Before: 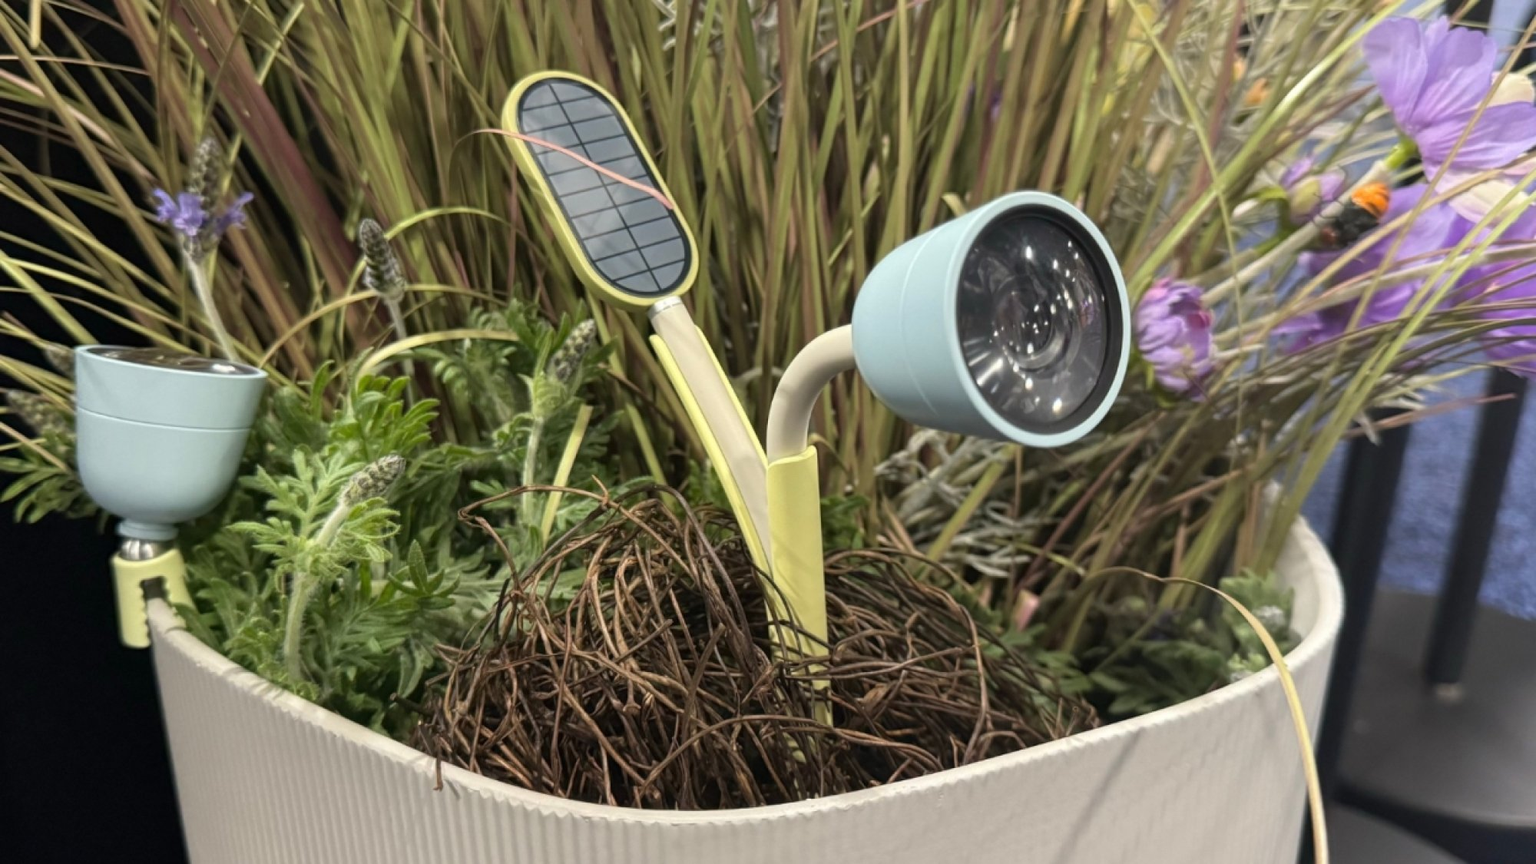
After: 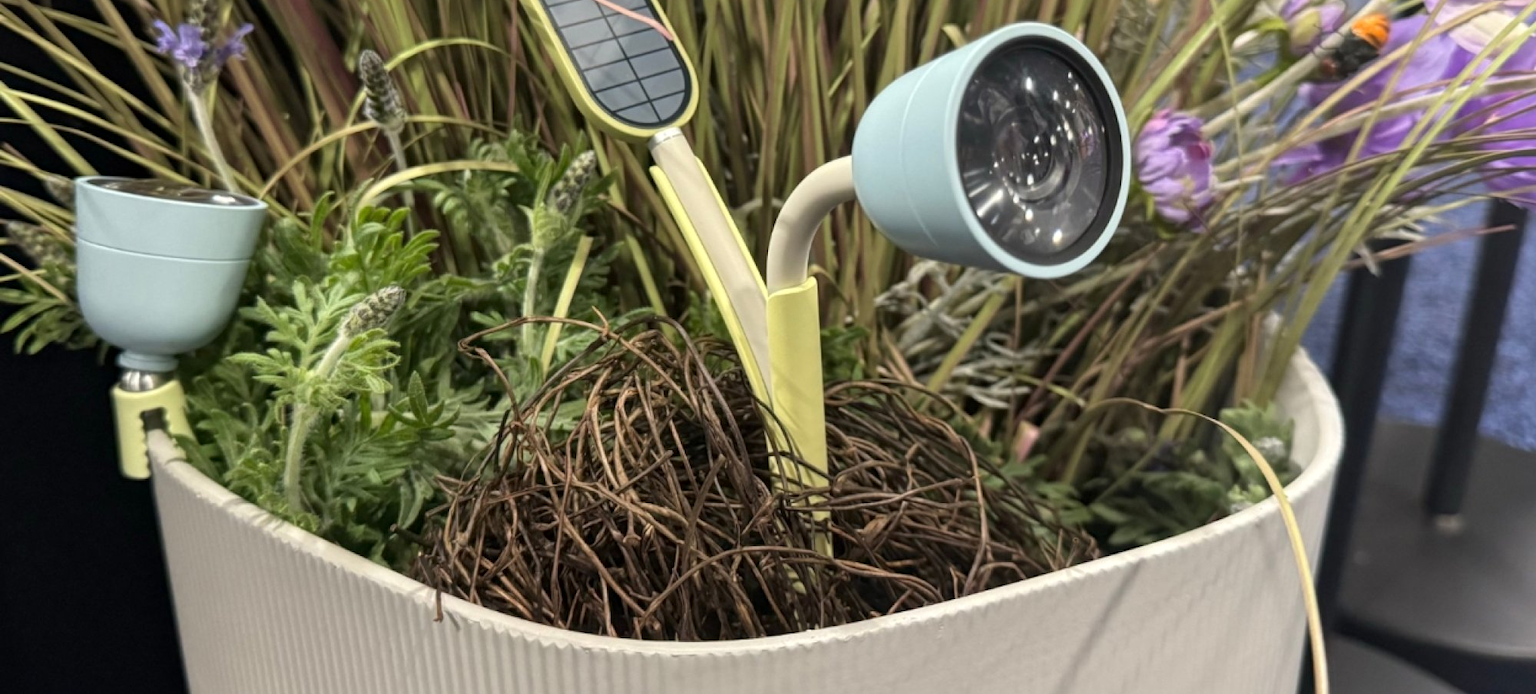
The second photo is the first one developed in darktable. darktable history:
local contrast: mode bilateral grid, contrast 28, coarseness 16, detail 116%, midtone range 0.2
crop and rotate: top 19.557%
